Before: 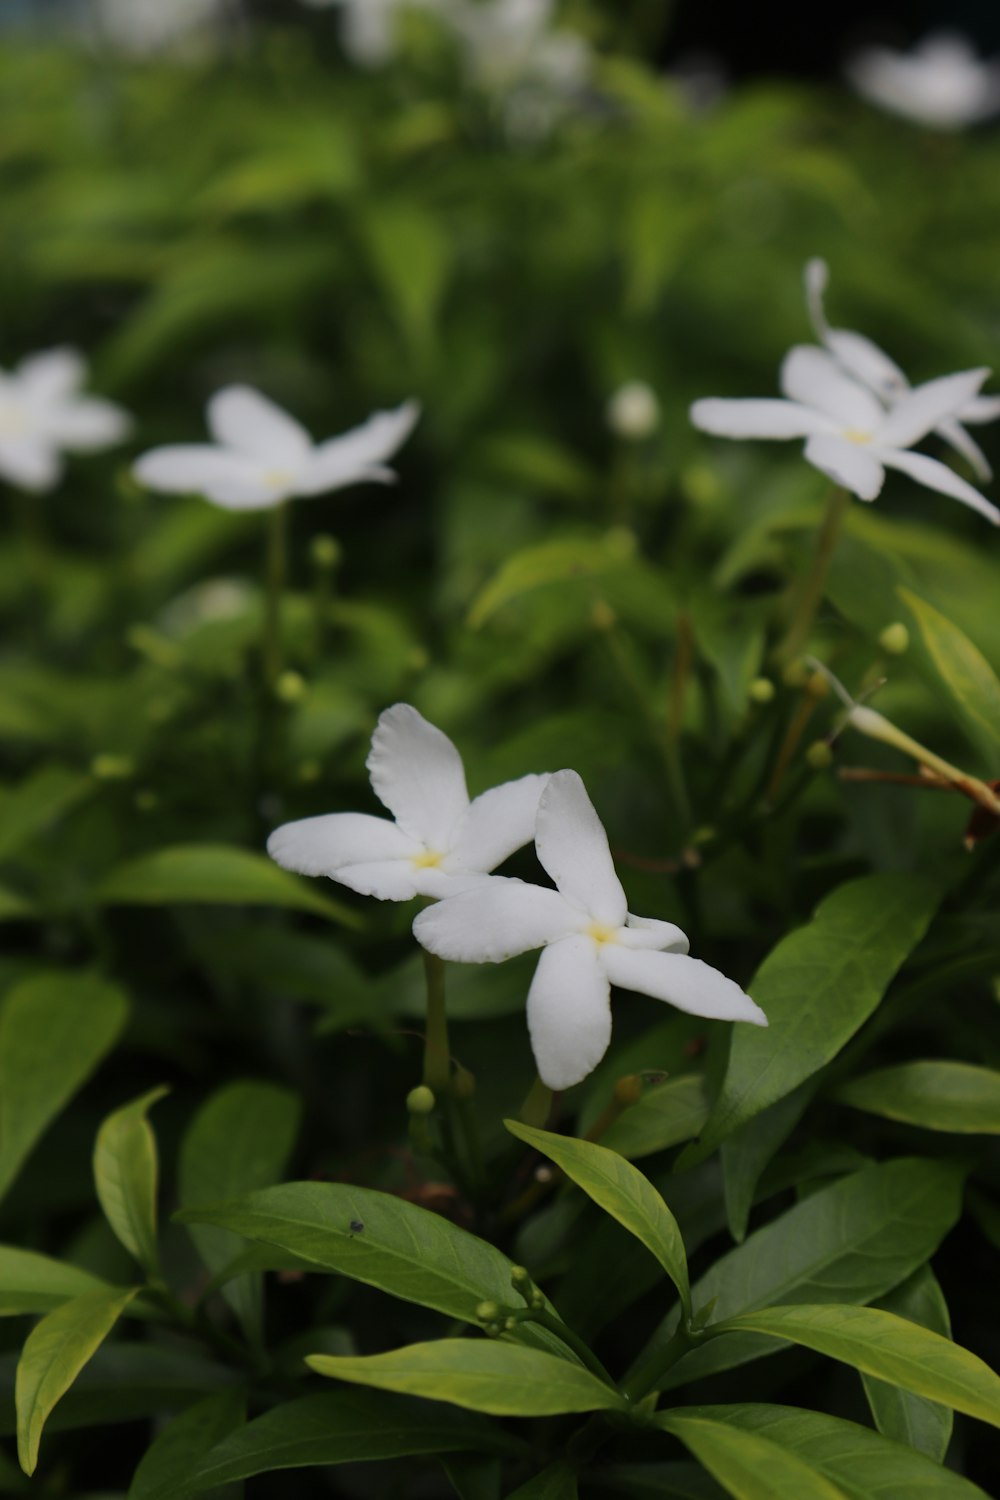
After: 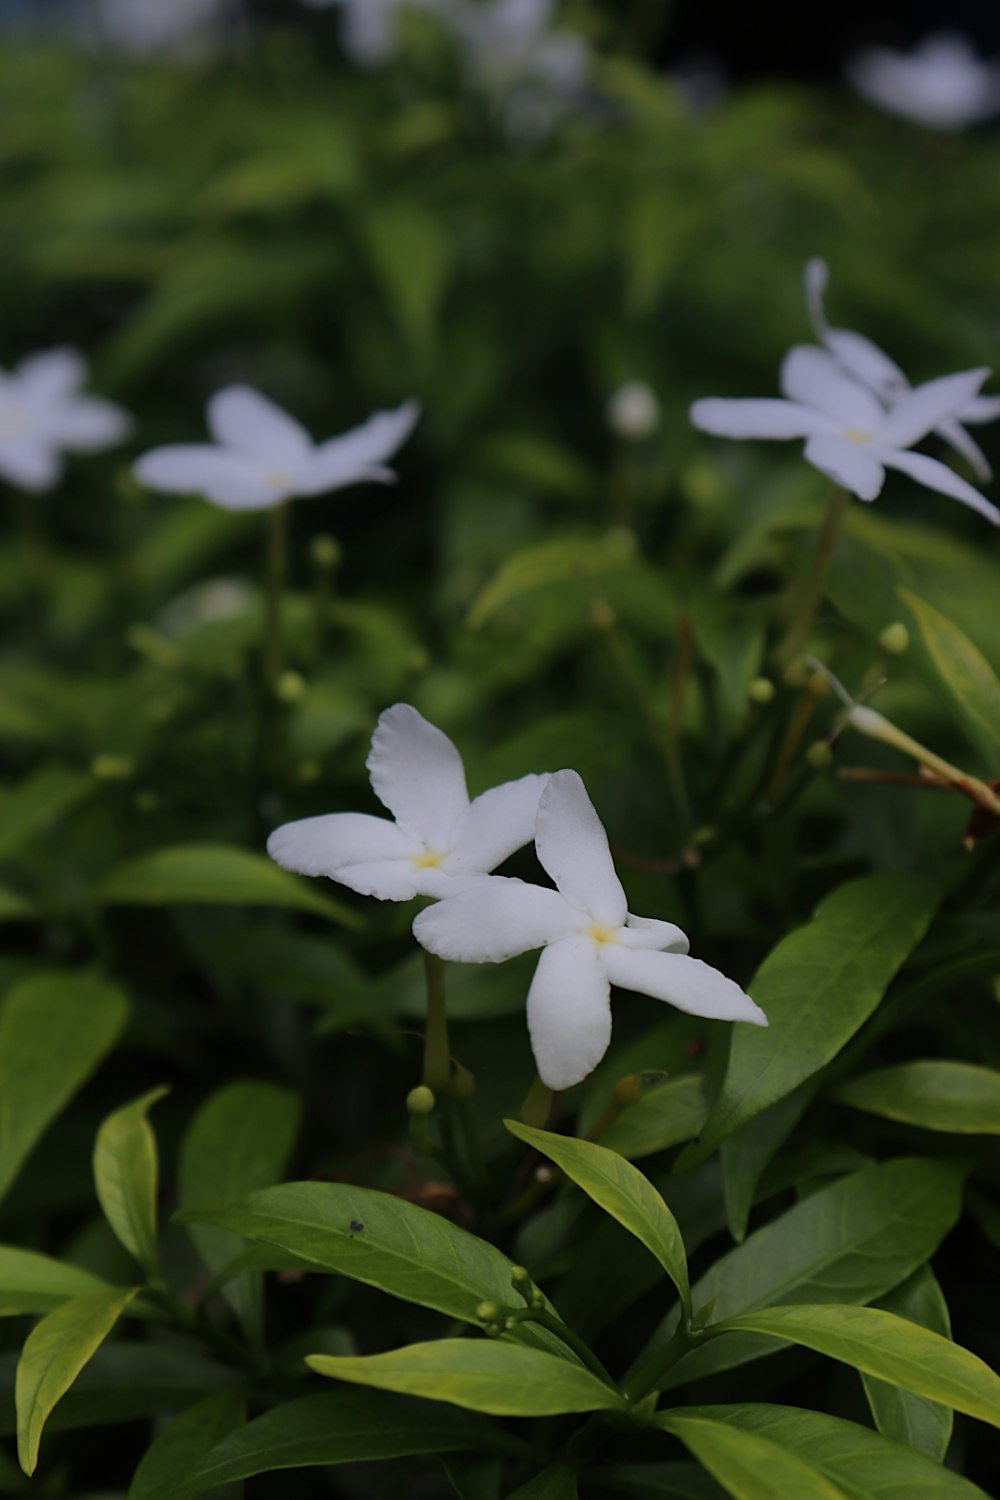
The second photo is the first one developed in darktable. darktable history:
sharpen: radius 1.864, amount 0.398, threshold 1.271
graduated density: hue 238.83°, saturation 50%
